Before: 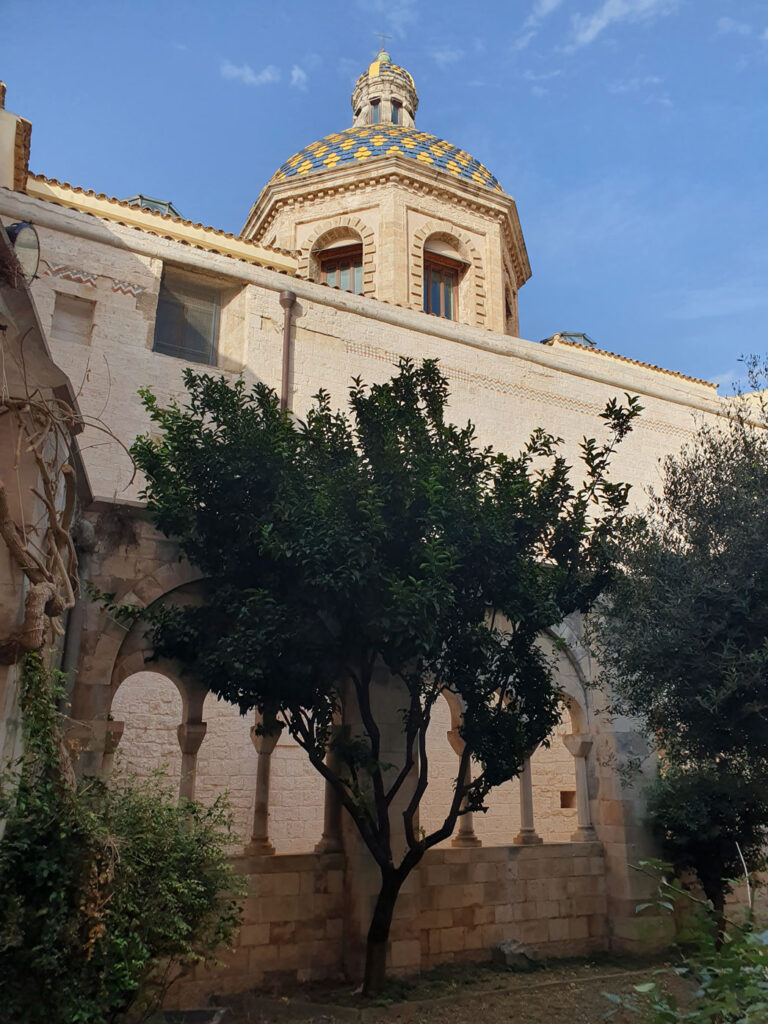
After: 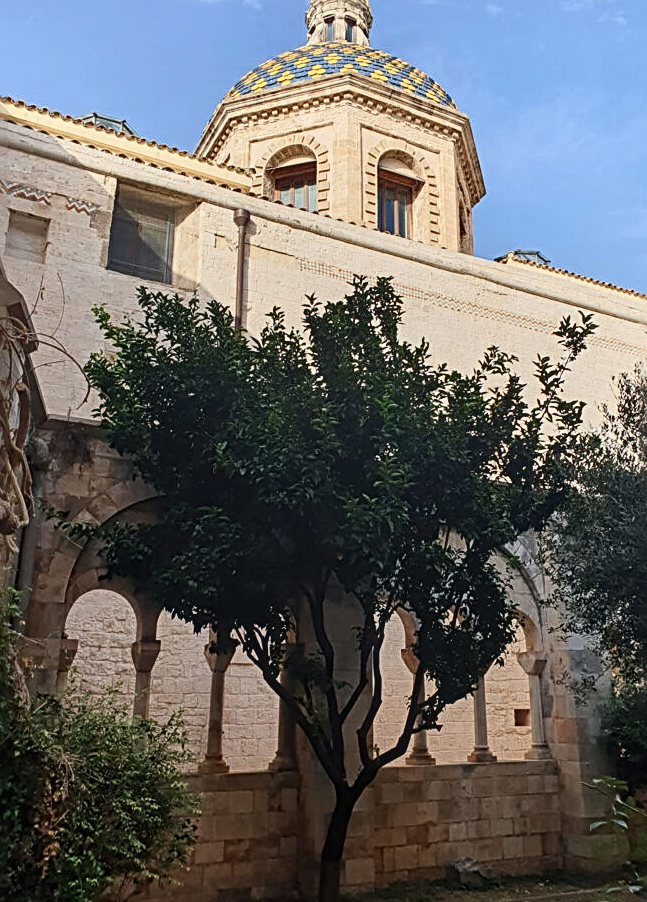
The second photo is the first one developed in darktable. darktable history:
local contrast: detail 109%
contrast brightness saturation: contrast 0.244, brightness 0.094
crop: left 6.095%, top 8.021%, right 9.538%, bottom 3.872%
sharpen: radius 2.846, amount 0.722
